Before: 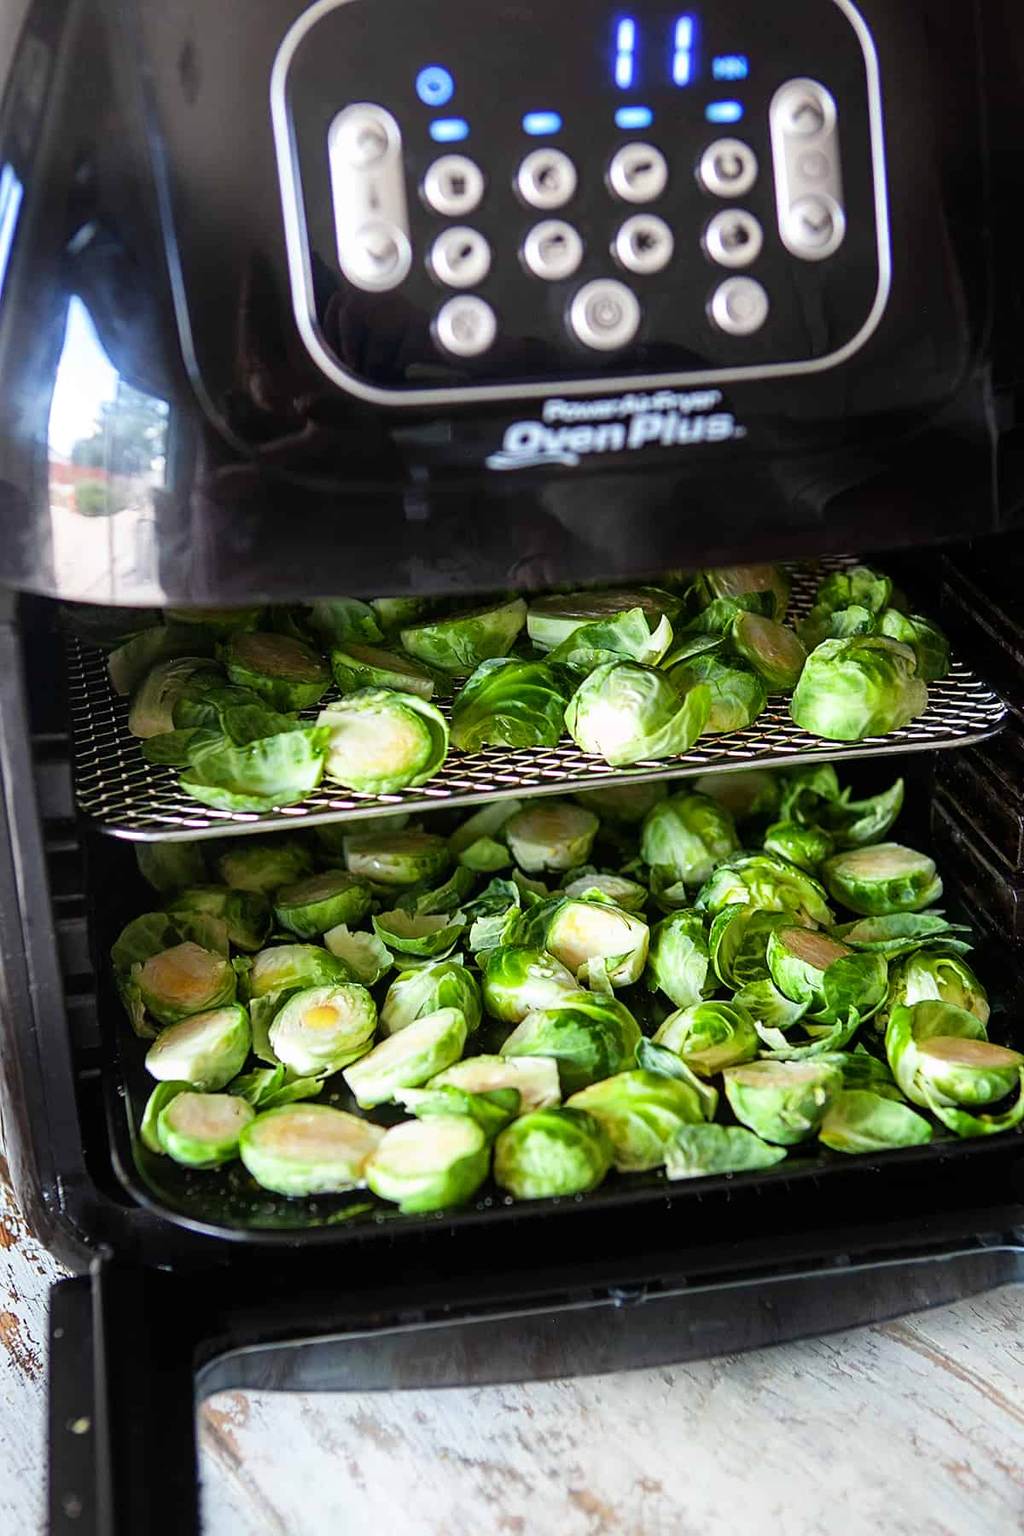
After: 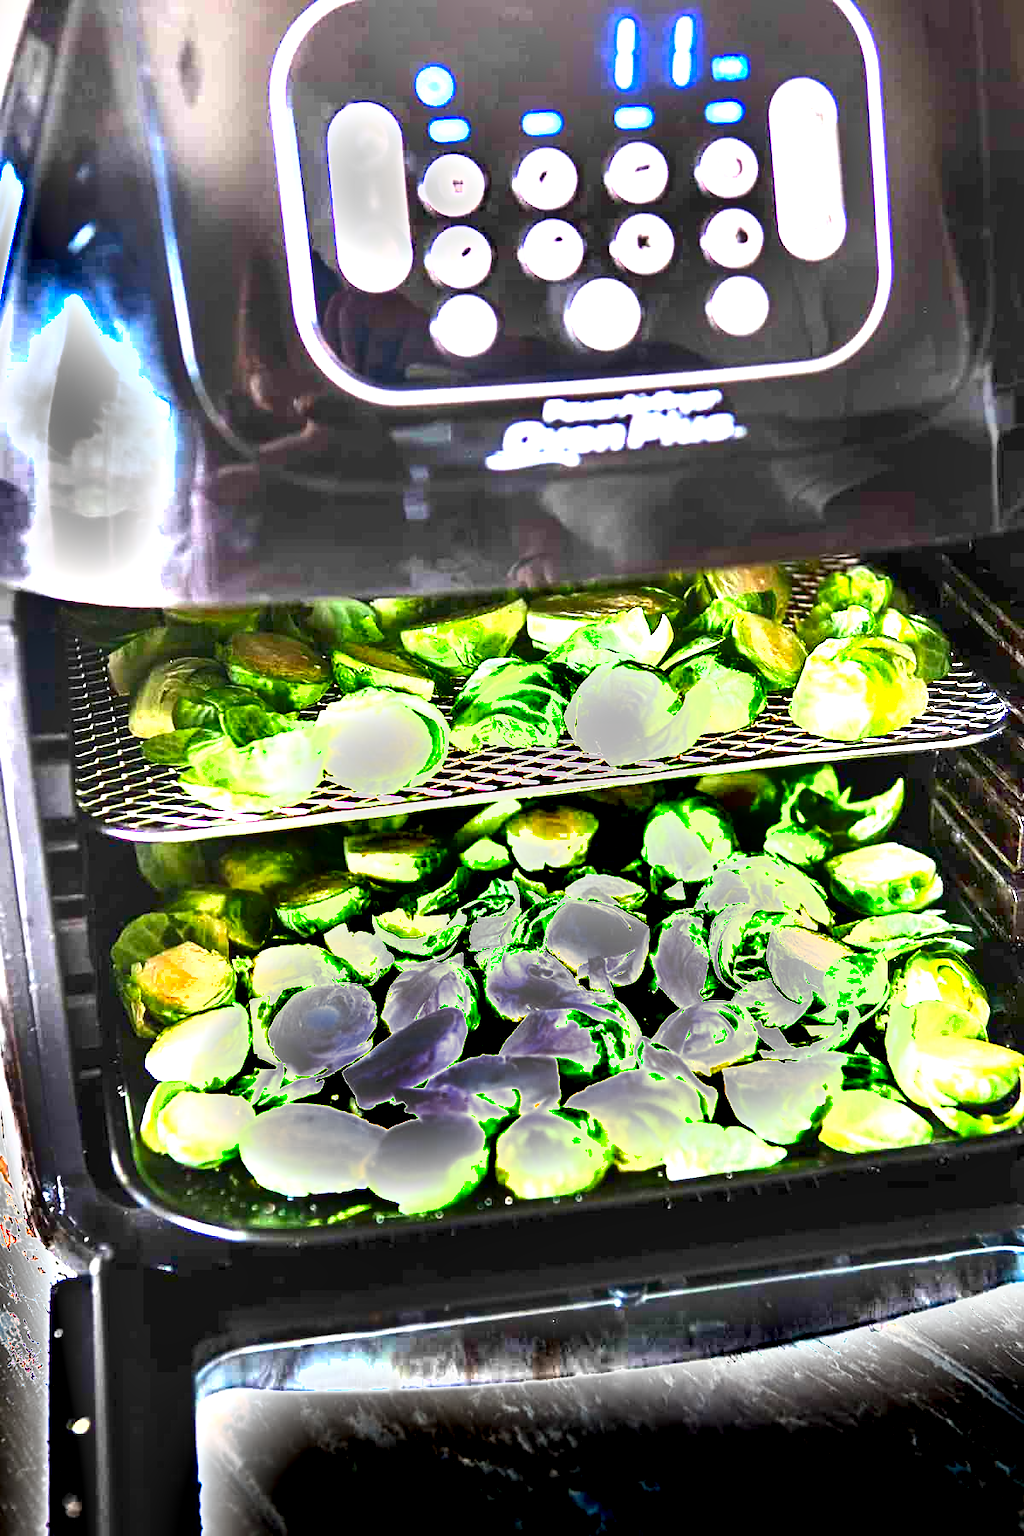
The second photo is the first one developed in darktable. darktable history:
exposure: exposure 3.039 EV, compensate highlight preservation false
contrast brightness saturation: contrast 0.036, saturation 0.153
shadows and highlights: low approximation 0.01, soften with gaussian
